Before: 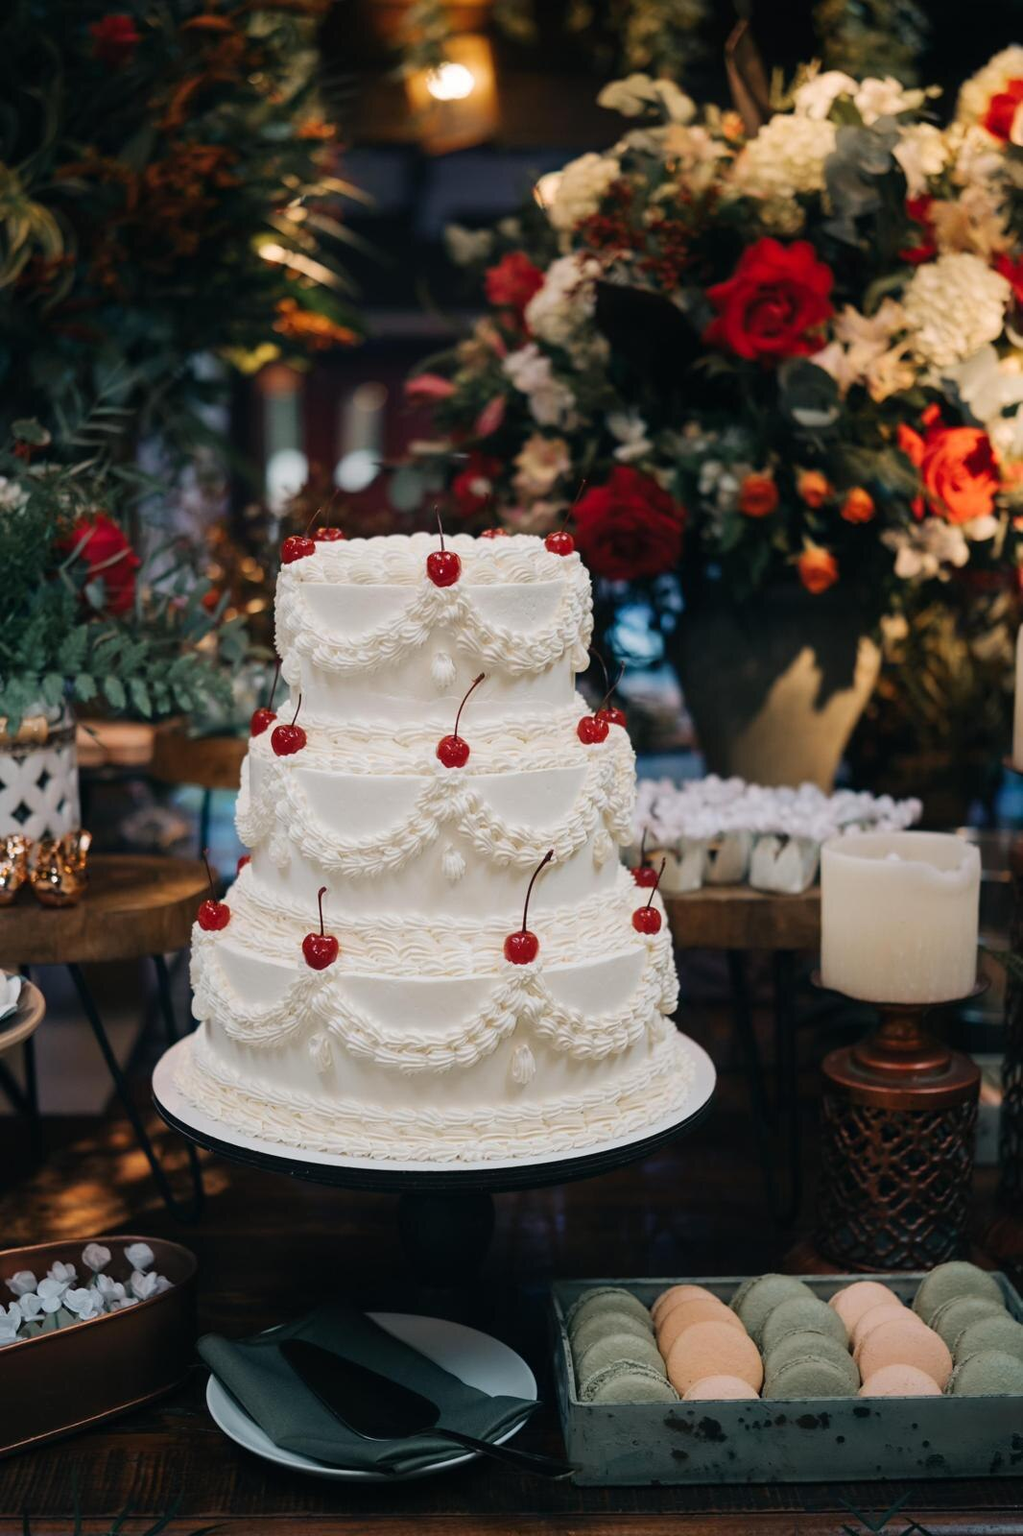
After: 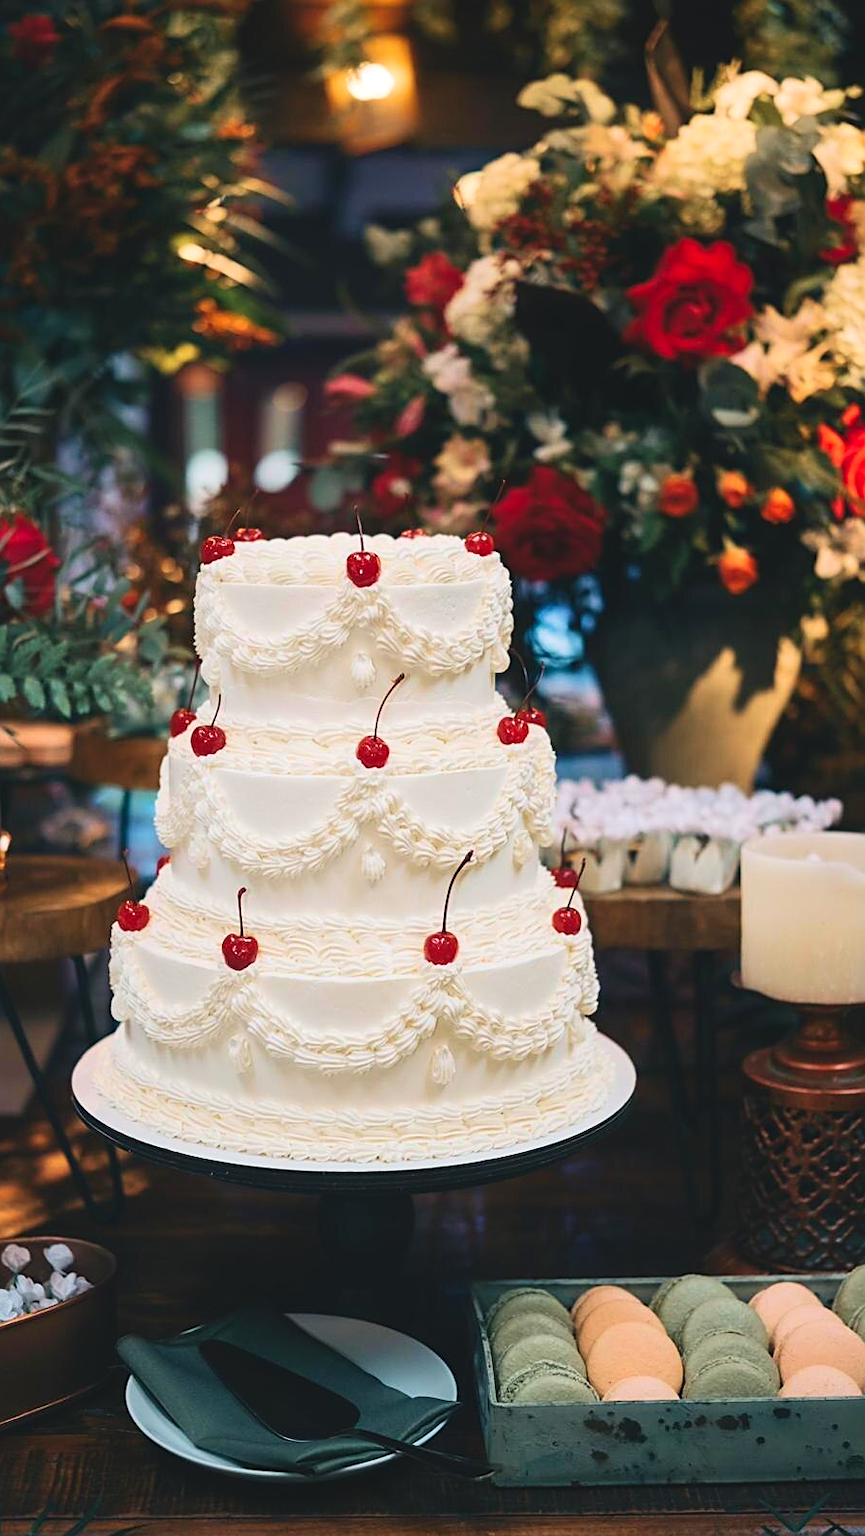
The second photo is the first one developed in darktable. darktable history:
contrast brightness saturation: contrast 0.203, brightness 0.17, saturation 0.218
exposure: black level correction -0.004, exposure 0.058 EV, compensate highlight preservation false
crop: left 7.974%, right 7.494%
shadows and highlights: shadows 25.05, highlights -25.52, highlights color adjustment 55.64%
velvia: on, module defaults
sharpen: amount 0.498
